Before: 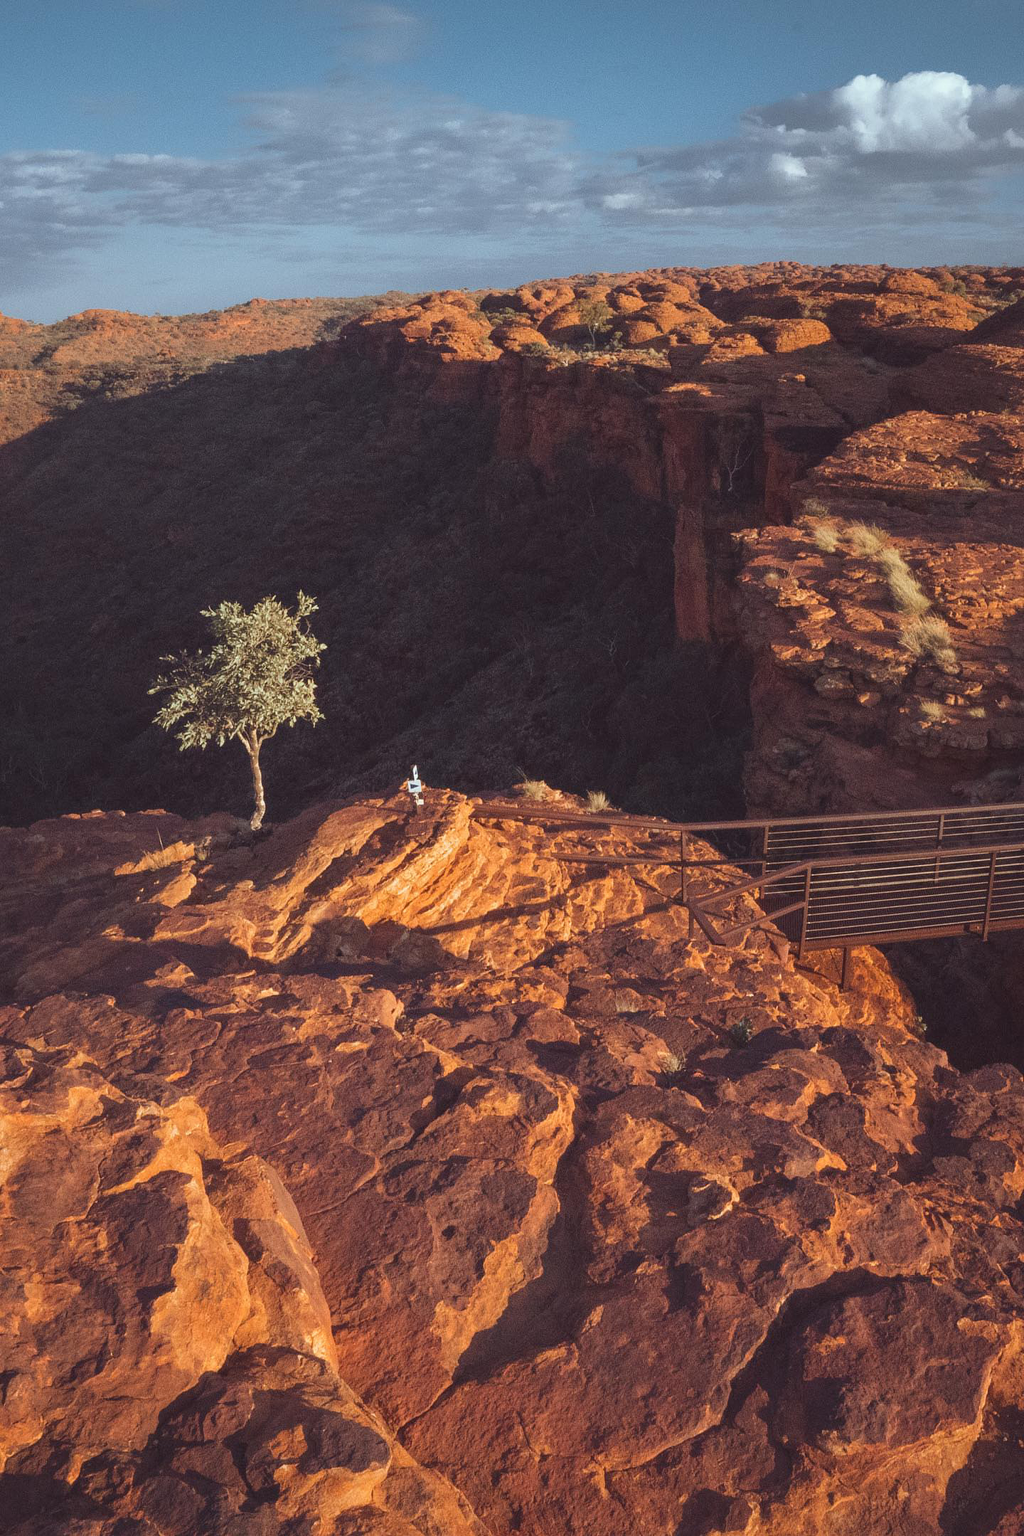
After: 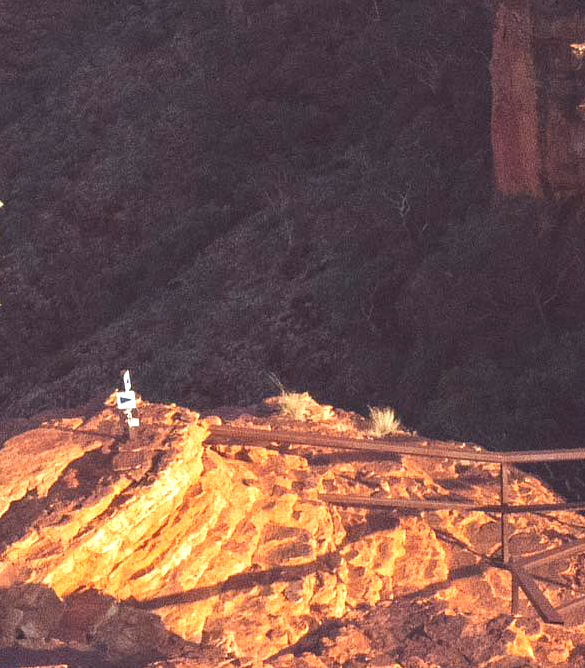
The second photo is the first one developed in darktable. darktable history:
exposure: black level correction 0, exposure 1.001 EV, compensate highlight preservation false
crop: left 31.778%, top 32.663%, right 27.549%, bottom 36.395%
